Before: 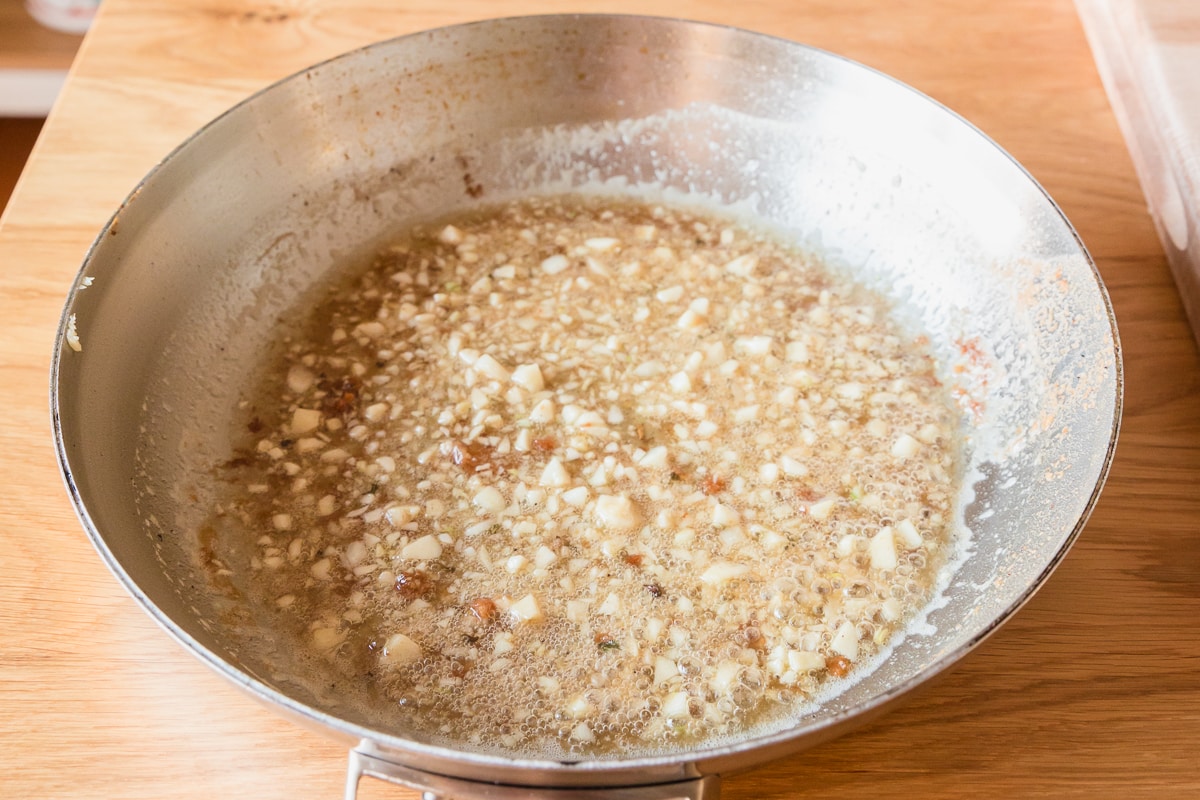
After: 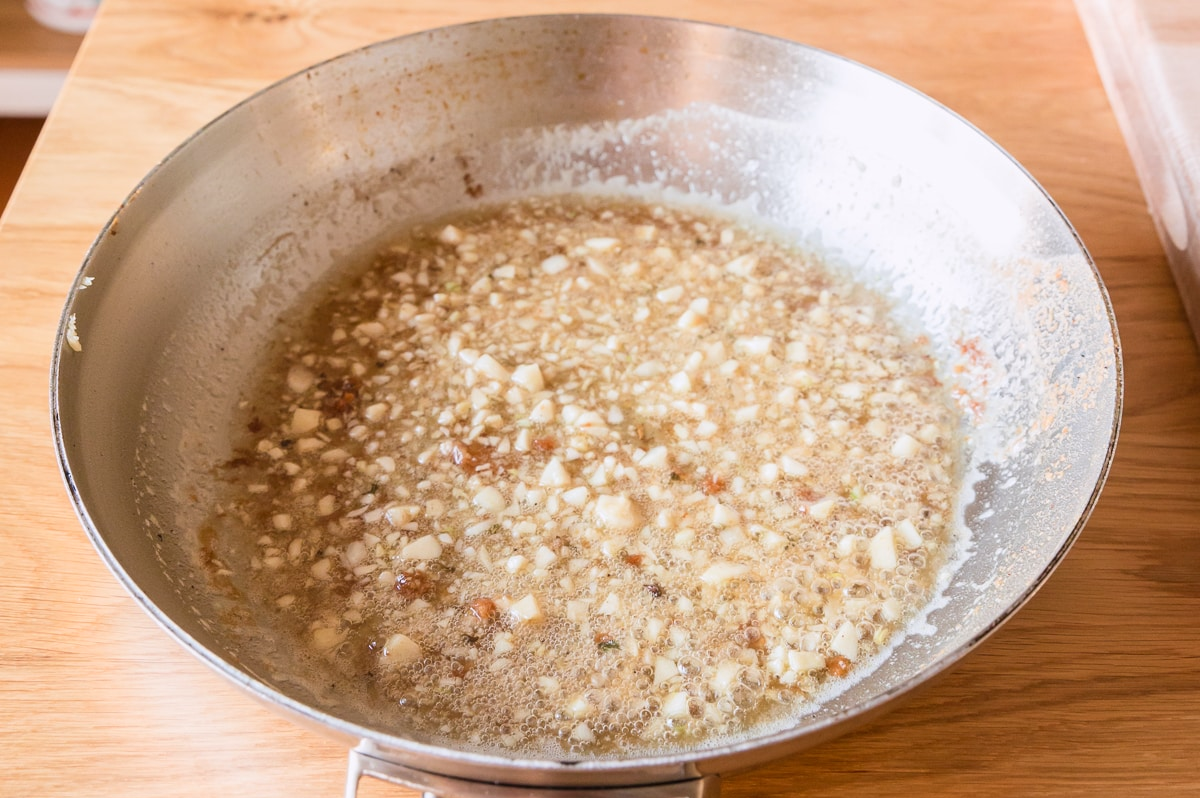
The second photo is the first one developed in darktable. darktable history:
crop: top 0.05%, bottom 0.098%
white balance: red 1.009, blue 1.027
